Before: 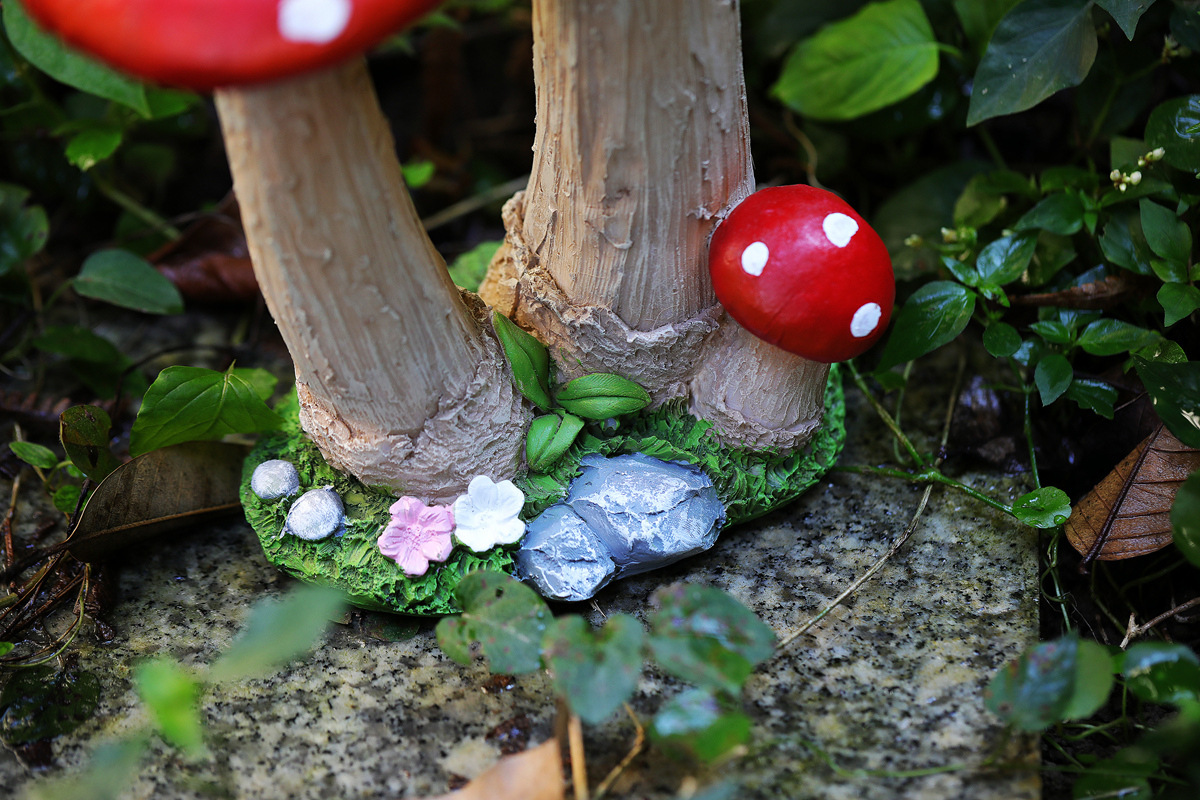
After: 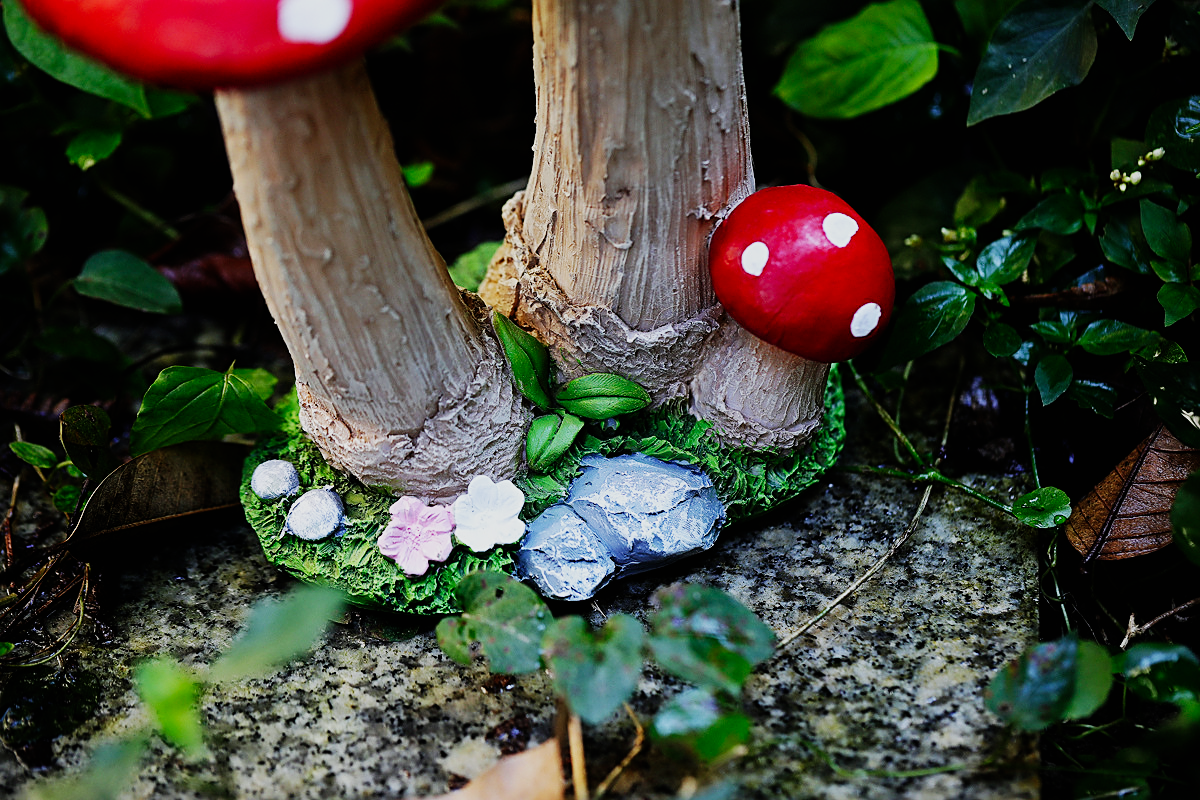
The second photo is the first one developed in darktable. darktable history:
white balance: red 0.986, blue 1.01
sharpen: on, module defaults
sigmoid: contrast 1.81, skew -0.21, preserve hue 0%, red attenuation 0.1, red rotation 0.035, green attenuation 0.1, green rotation -0.017, blue attenuation 0.15, blue rotation -0.052, base primaries Rec2020
exposure: compensate highlight preservation false
